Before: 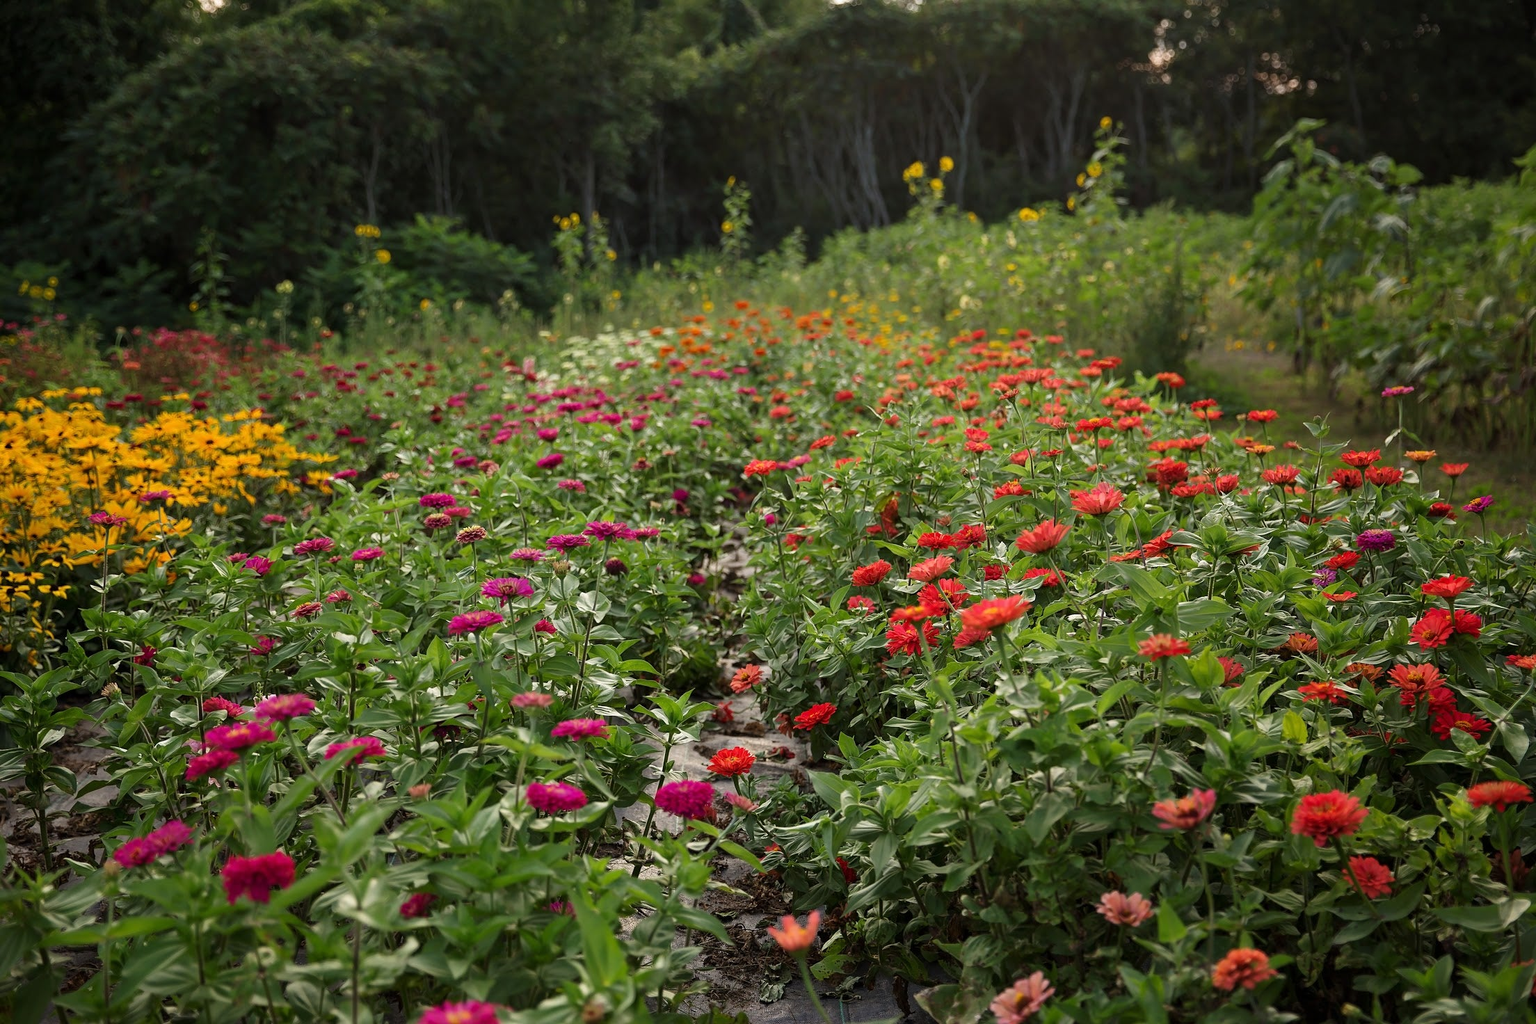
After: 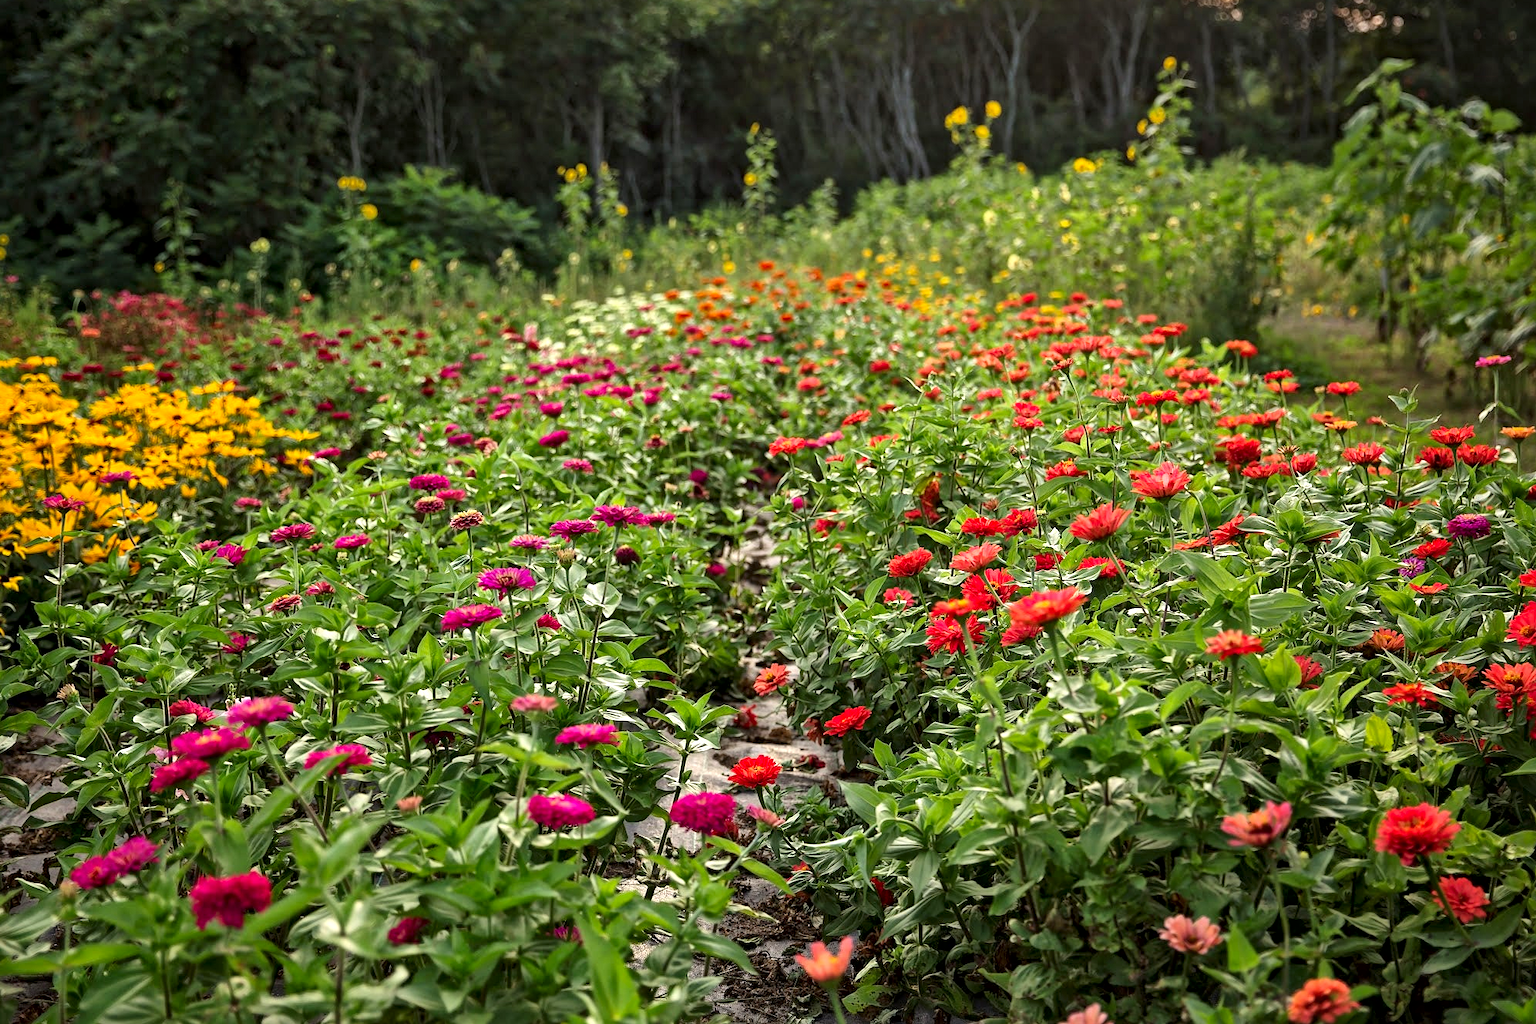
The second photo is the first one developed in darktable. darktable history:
crop: left 3.305%, top 6.436%, right 6.389%, bottom 3.258%
local contrast: mode bilateral grid, contrast 20, coarseness 19, detail 163%, midtone range 0.2
exposure: exposure 0.515 EV, compensate highlight preservation false
contrast brightness saturation: saturation 0.13
